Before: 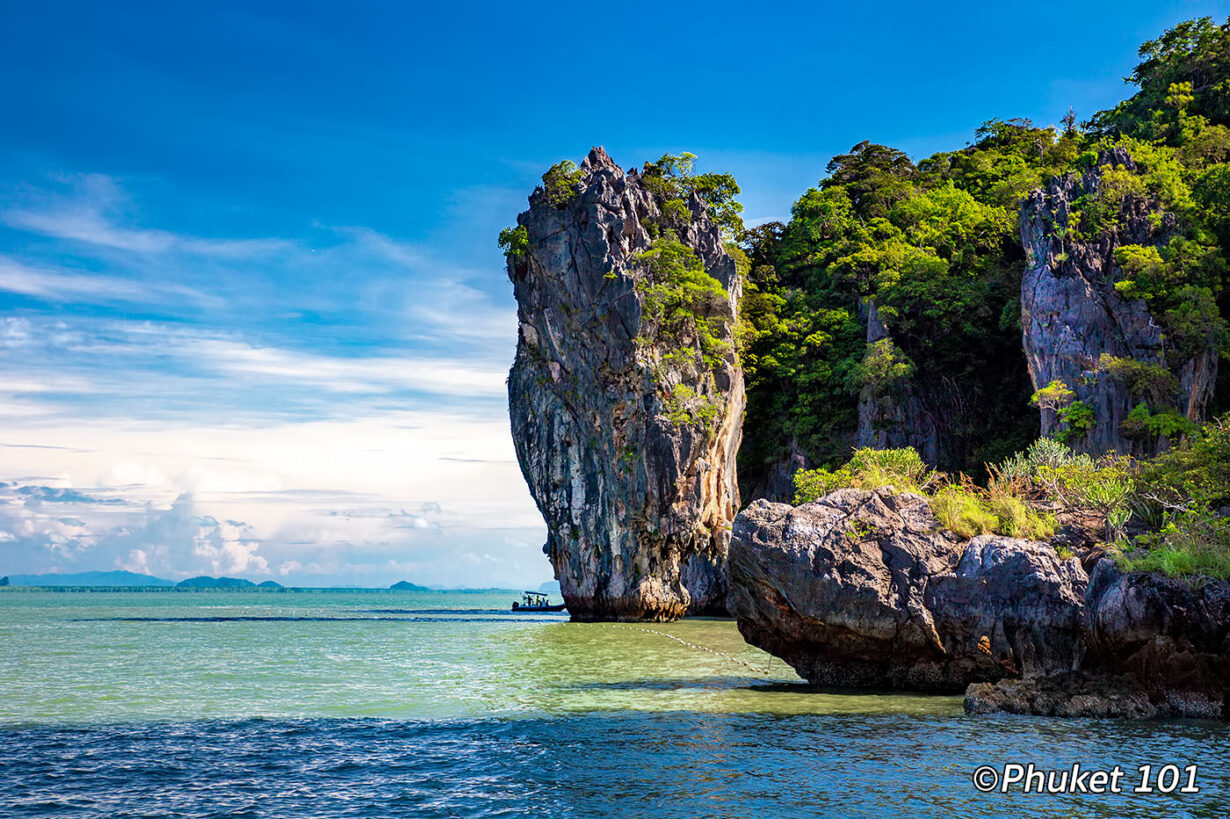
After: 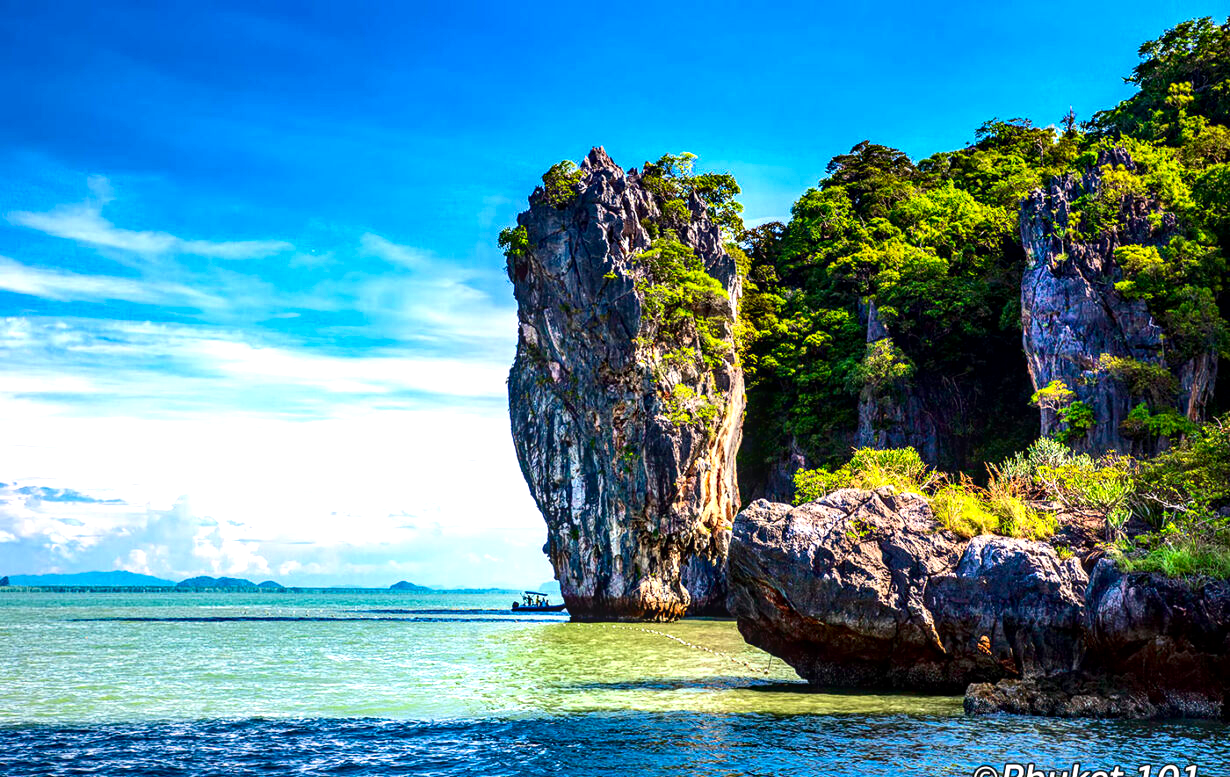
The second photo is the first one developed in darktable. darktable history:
crop and rotate: top 0%, bottom 5.097%
local contrast: detail 130%
contrast brightness saturation: contrast 0.19, brightness -0.11, saturation 0.21
exposure: exposure 0.657 EV, compensate highlight preservation false
